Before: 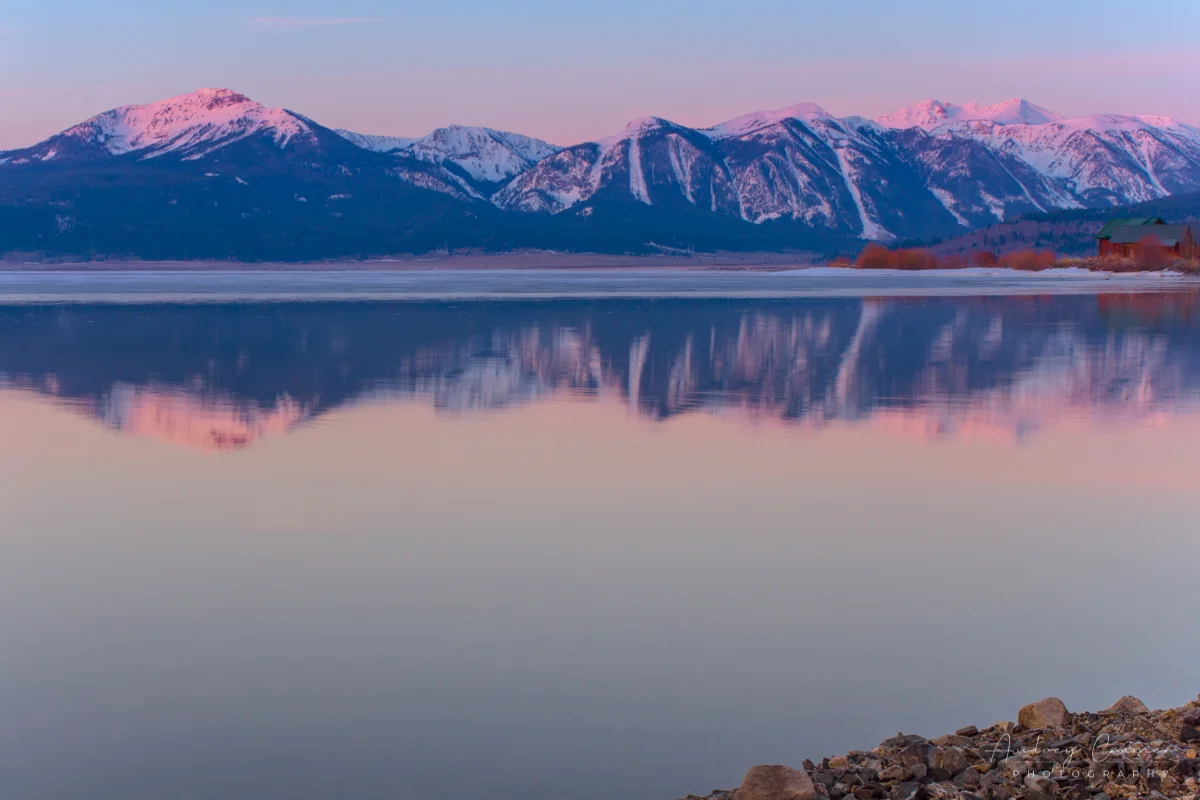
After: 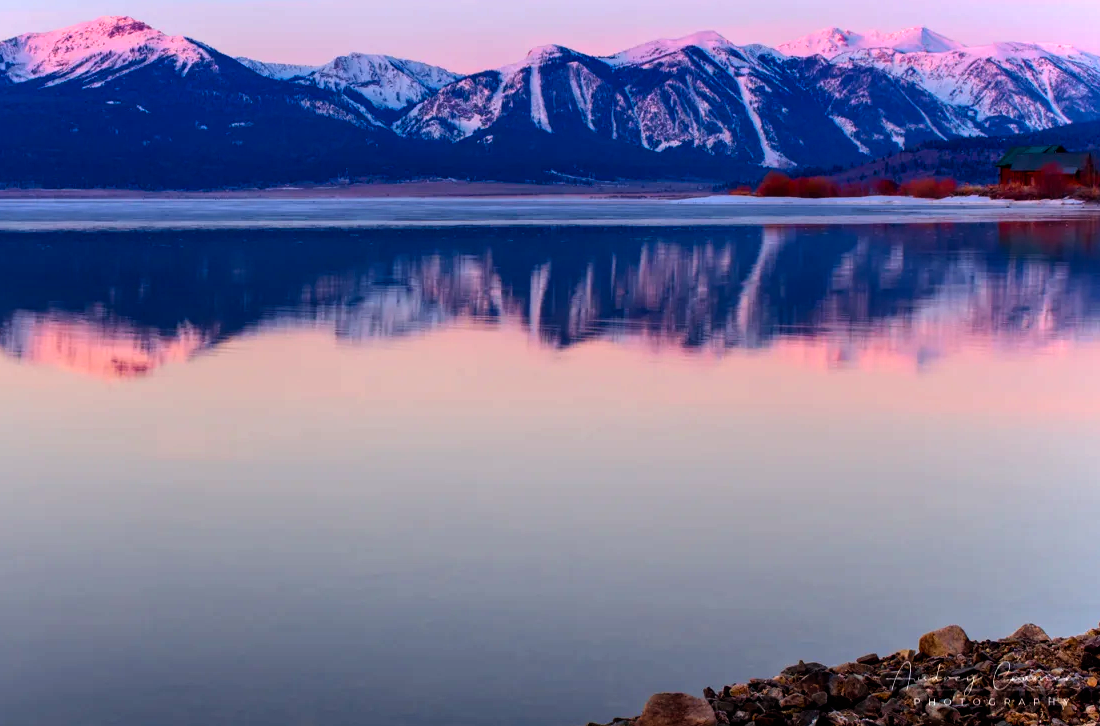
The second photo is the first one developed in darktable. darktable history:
filmic rgb: black relative exposure -8.2 EV, white relative exposure 2.2 EV, threshold 3 EV, hardness 7.11, latitude 85.74%, contrast 1.696, highlights saturation mix -4%, shadows ↔ highlights balance -2.69%, preserve chrominance no, color science v5 (2021), contrast in shadows safe, contrast in highlights safe, enable highlight reconstruction true
crop and rotate: left 8.262%, top 9.226%
